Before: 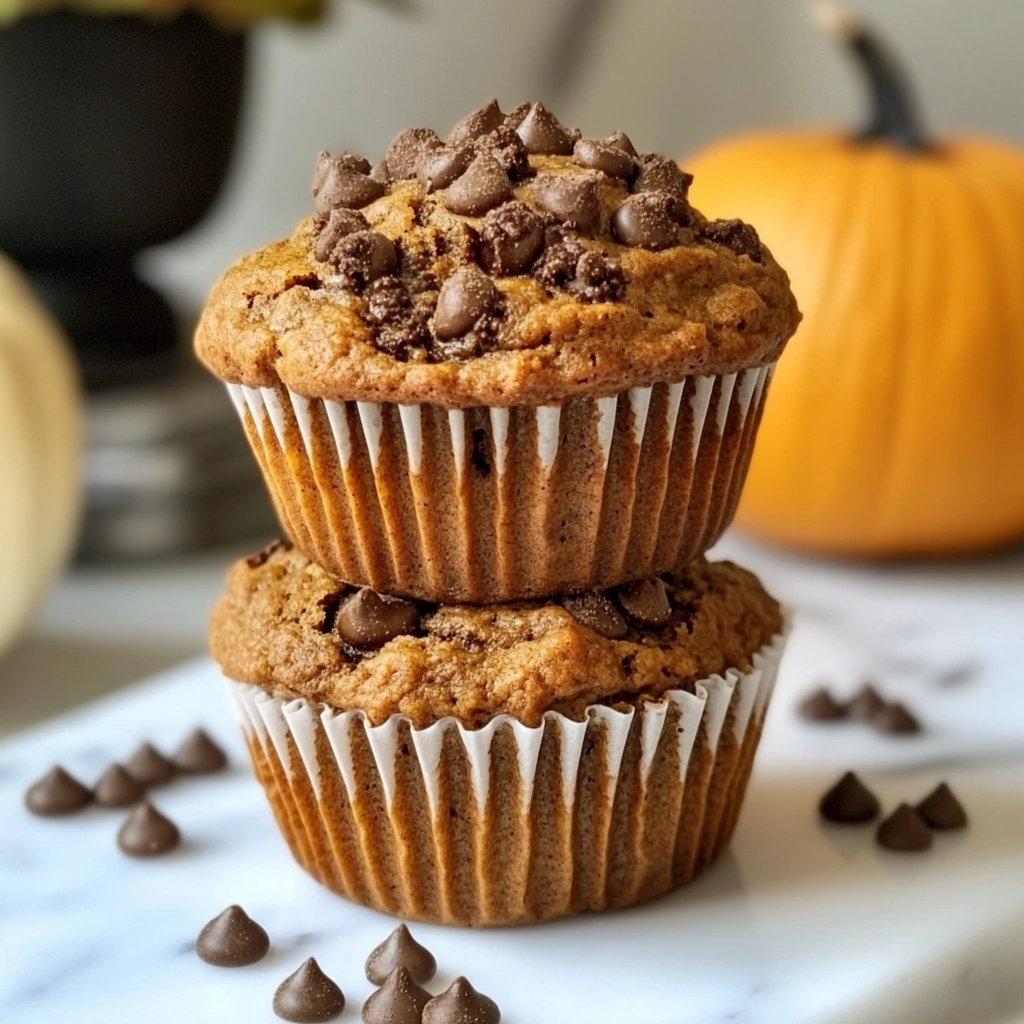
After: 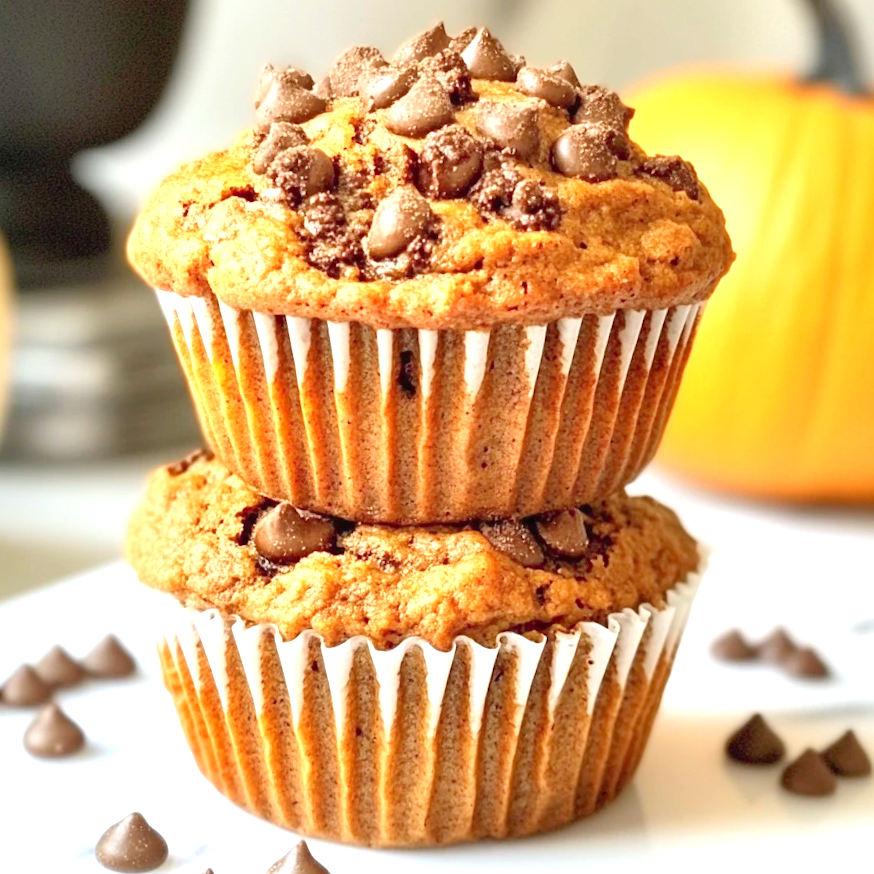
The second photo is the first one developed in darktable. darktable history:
exposure: black level correction 0, exposure 1.125 EV, compensate exposure bias true, compensate highlight preservation false
levels: levels [0, 0.43, 0.984]
crop and rotate: angle -3.27°, left 5.211%, top 5.211%, right 4.607%, bottom 4.607%
